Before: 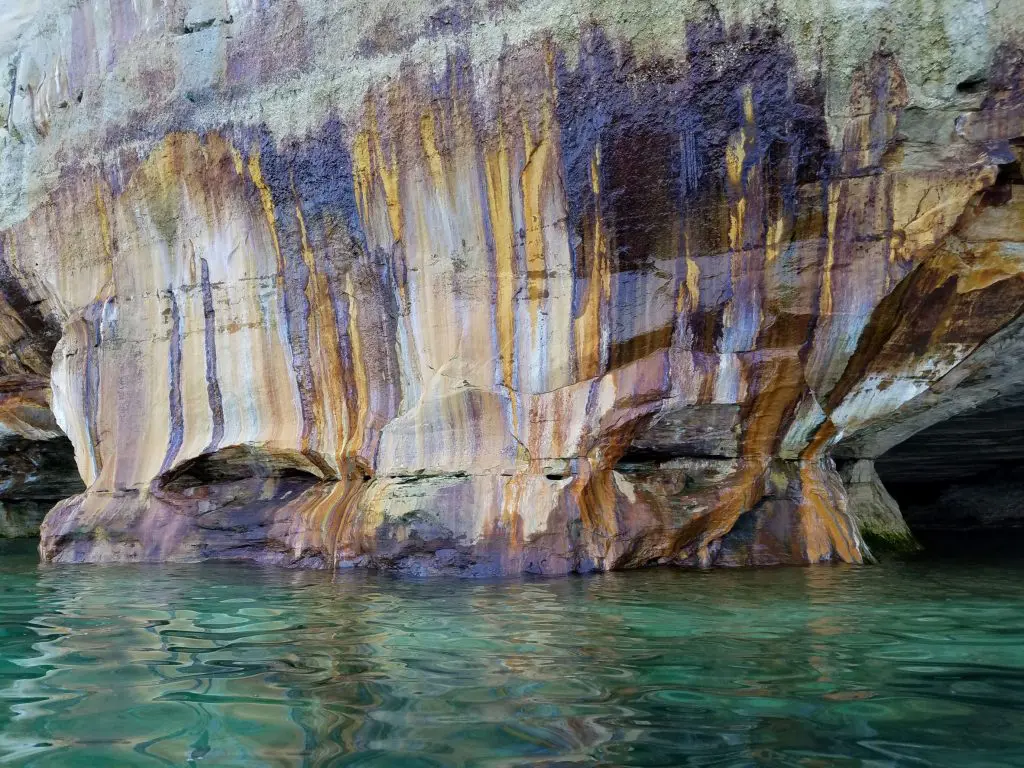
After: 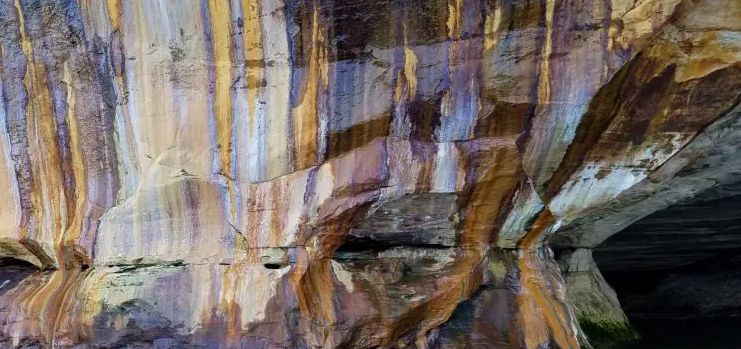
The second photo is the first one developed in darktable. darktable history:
crop and rotate: left 27.588%, top 27.496%, bottom 26.934%
